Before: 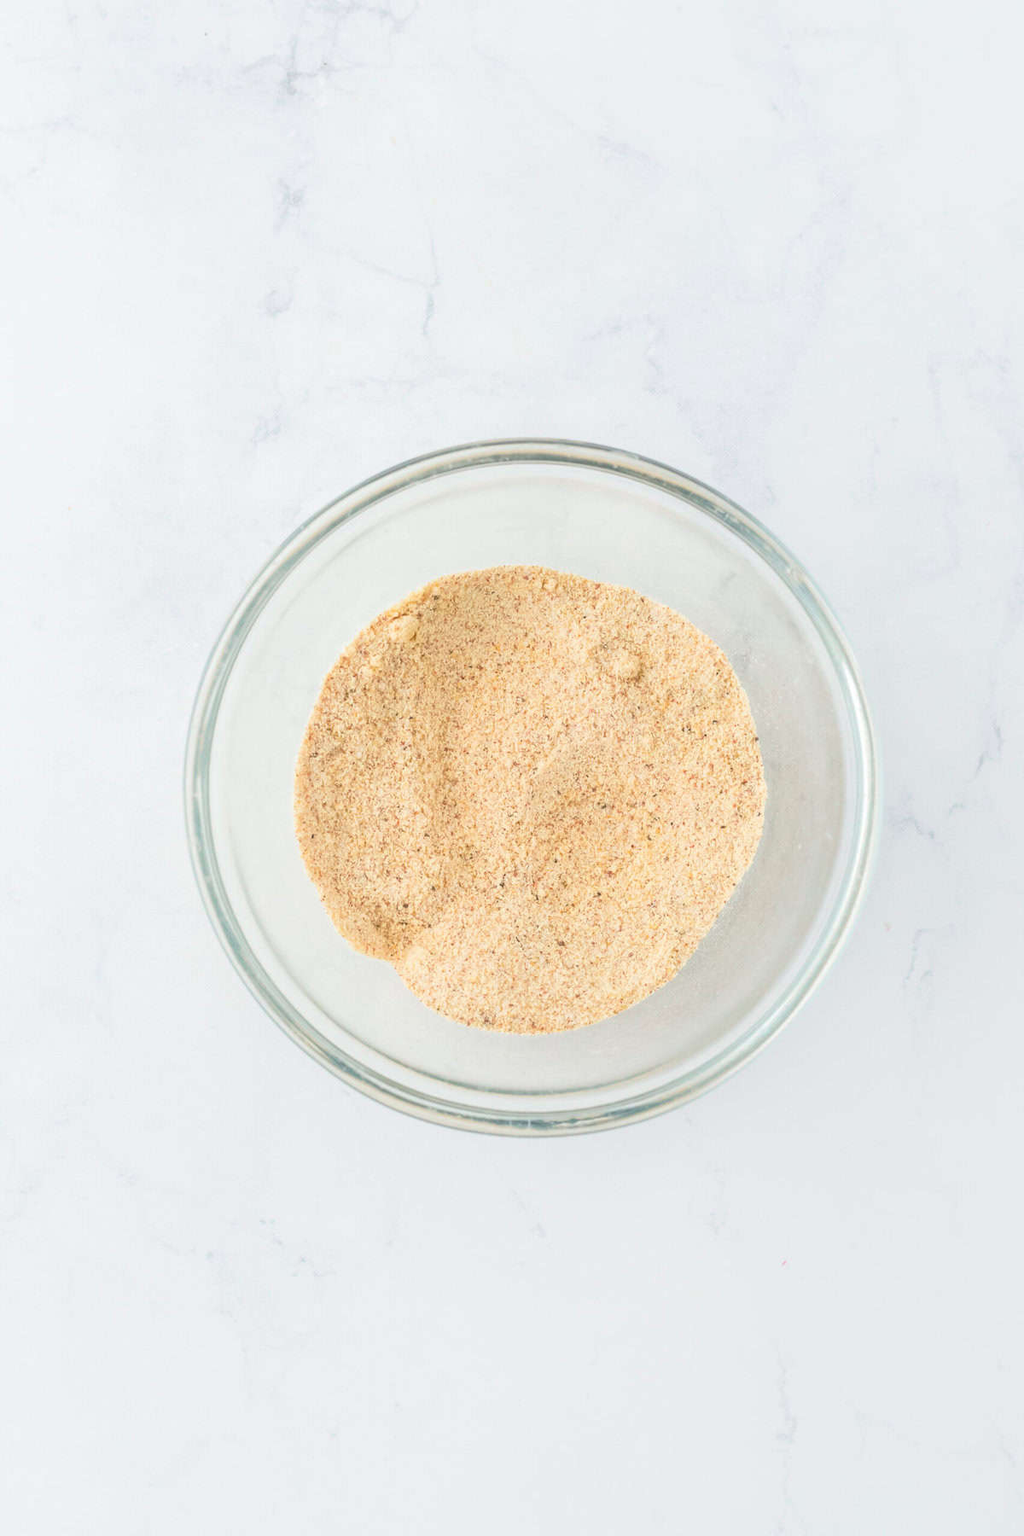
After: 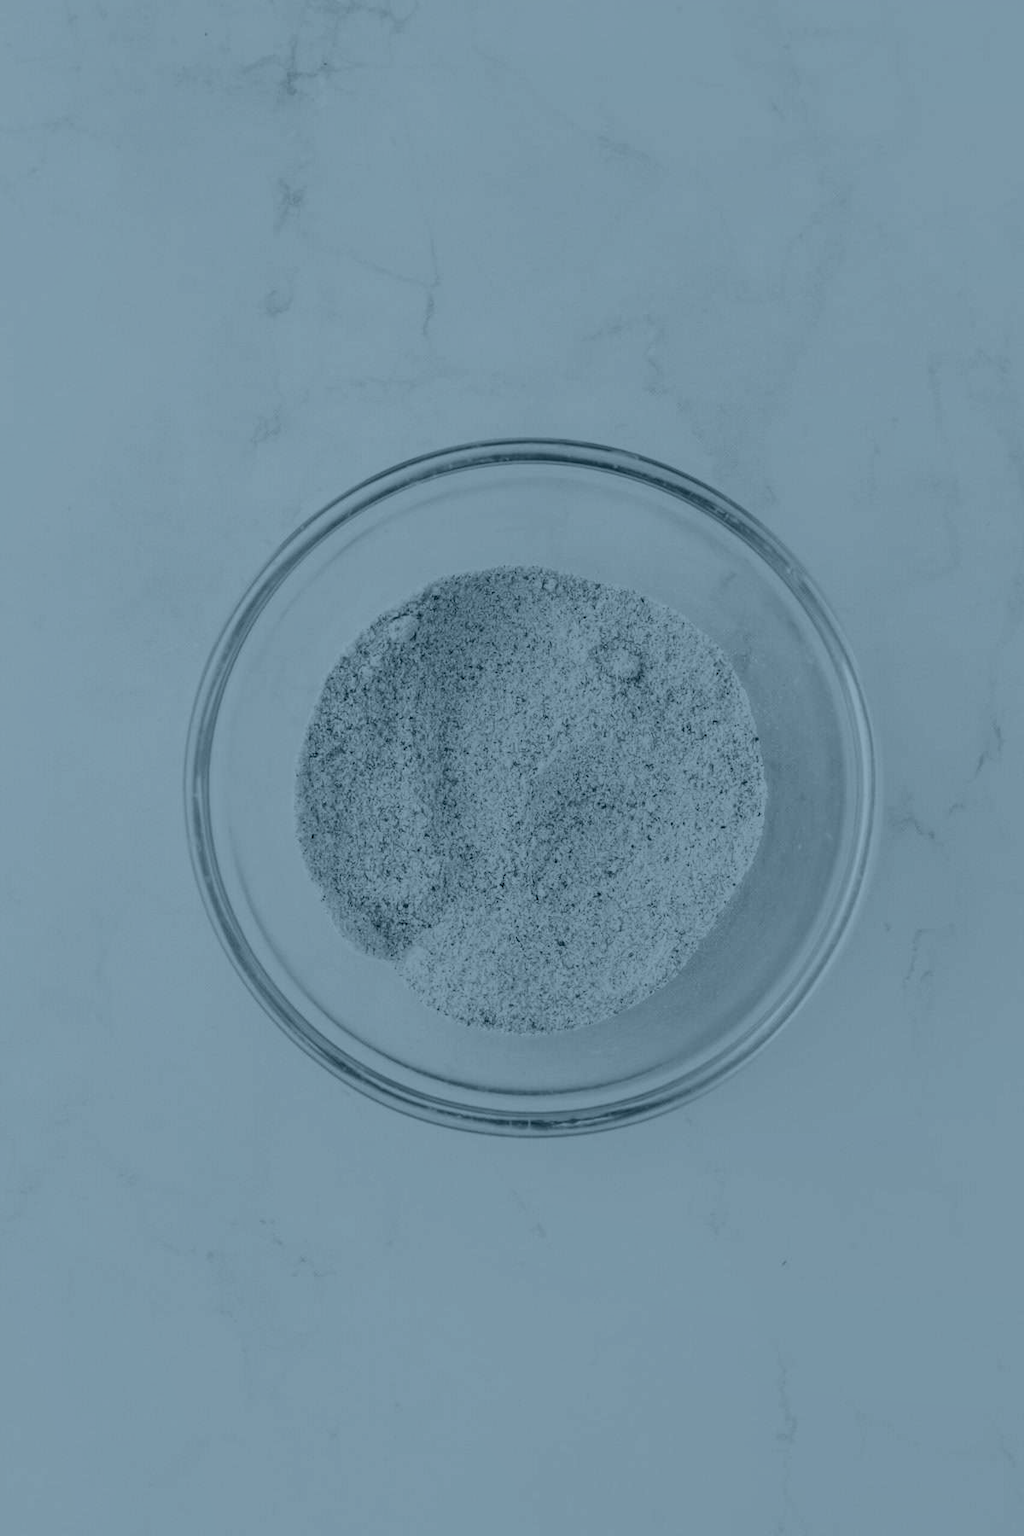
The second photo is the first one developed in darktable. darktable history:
exposure: black level correction -0.002, exposure 0.54 EV, compensate highlight preservation false
colorize: hue 194.4°, saturation 29%, source mix 61.75%, lightness 3.98%, version 1
local contrast: highlights 60%, shadows 60%, detail 160%
